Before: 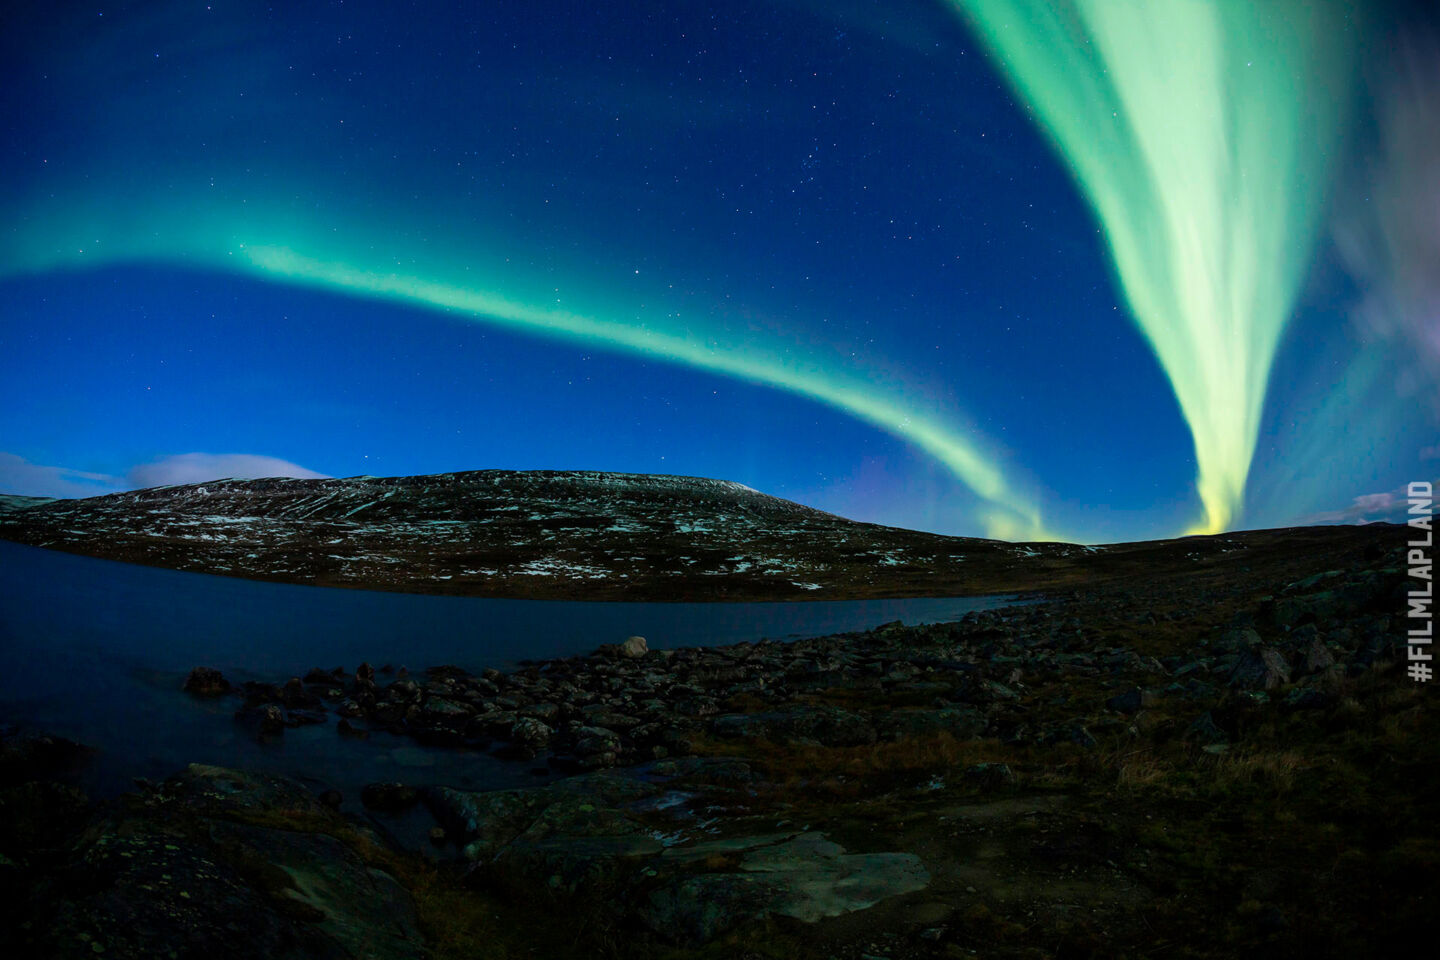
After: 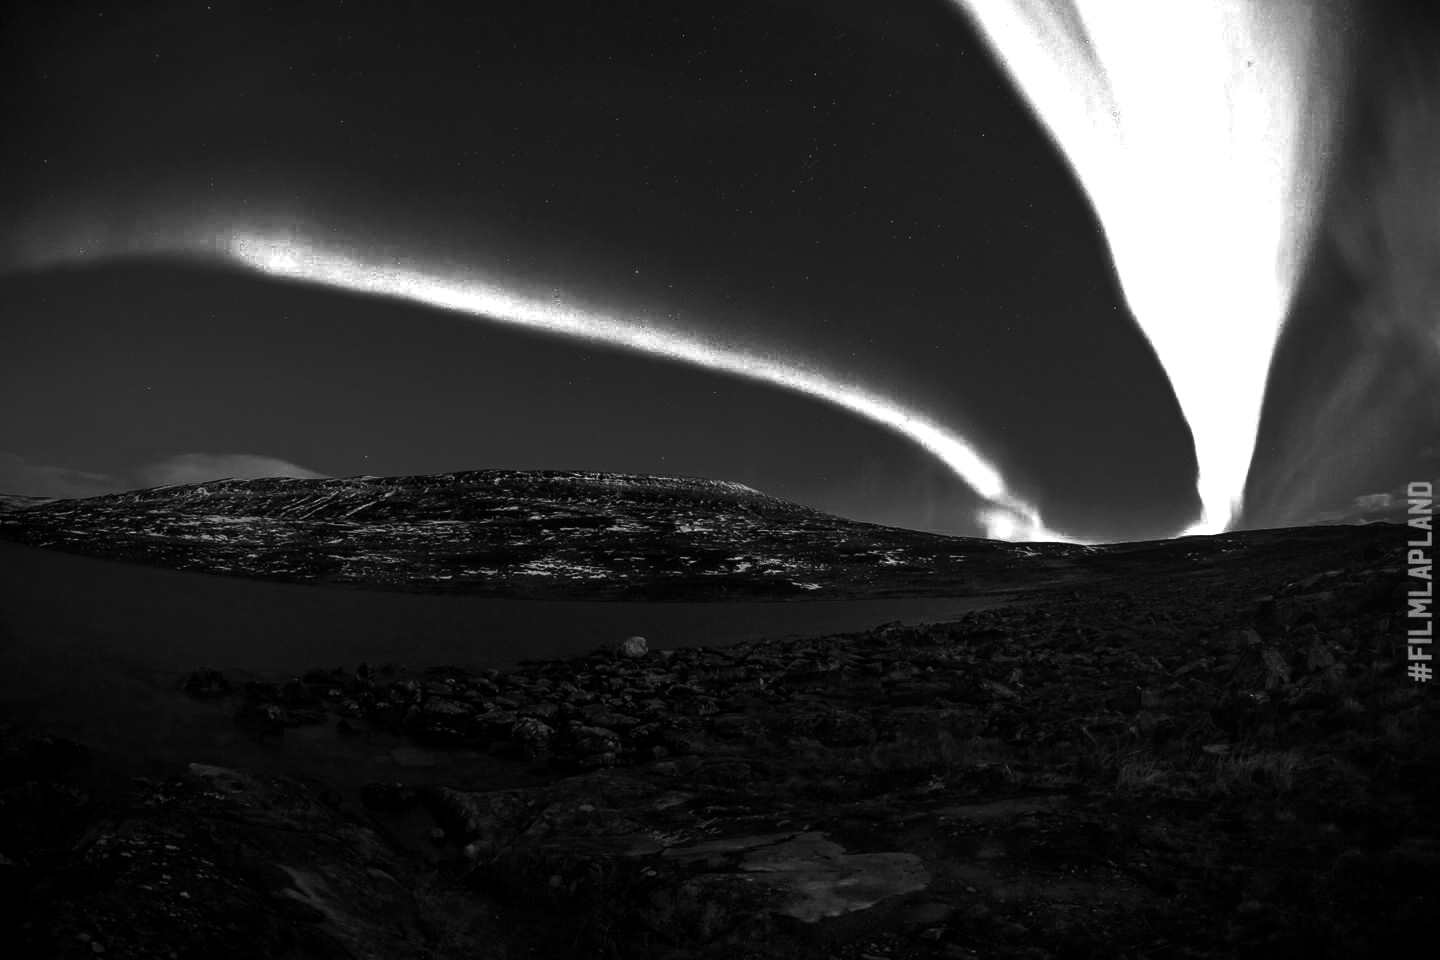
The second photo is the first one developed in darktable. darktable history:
color zones: curves: ch0 [(0, 0.554) (0.146, 0.662) (0.293, 0.86) (0.503, 0.774) (0.637, 0.106) (0.74, 0.072) (0.866, 0.488) (0.998, 0.569)]; ch1 [(0, 0) (0.143, 0) (0.286, 0) (0.429, 0) (0.571, 0) (0.714, 0) (0.857, 0)]
tone curve: curves: ch0 [(0, 0) (0.227, 0.17) (0.766, 0.774) (1, 1)]; ch1 [(0, 0) (0.114, 0.127) (0.437, 0.452) (0.498, 0.498) (0.529, 0.541) (0.579, 0.589) (1, 1)]; ch2 [(0, 0) (0.233, 0.259) (0.493, 0.492) (0.587, 0.573) (1, 1)], color space Lab, independent channels, preserve colors none
local contrast: detail 109%
